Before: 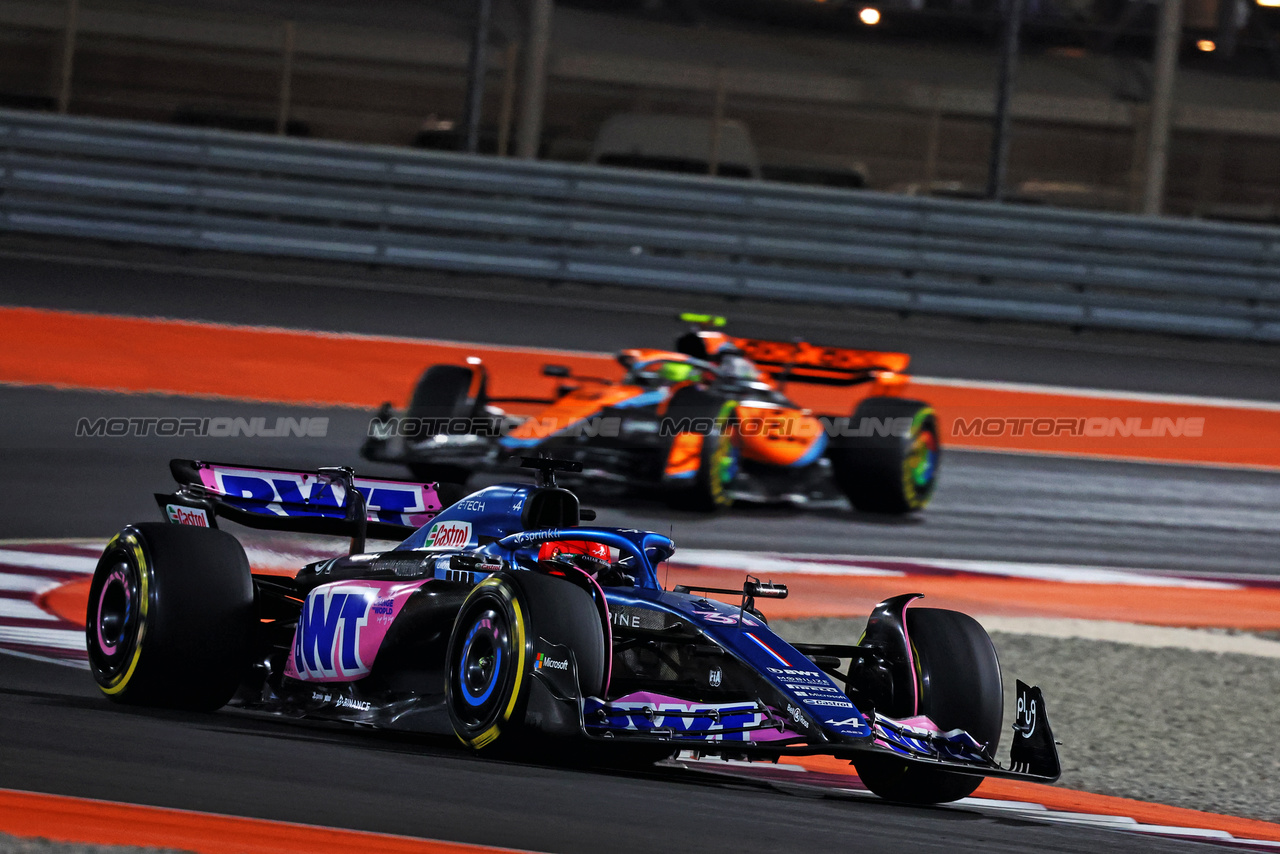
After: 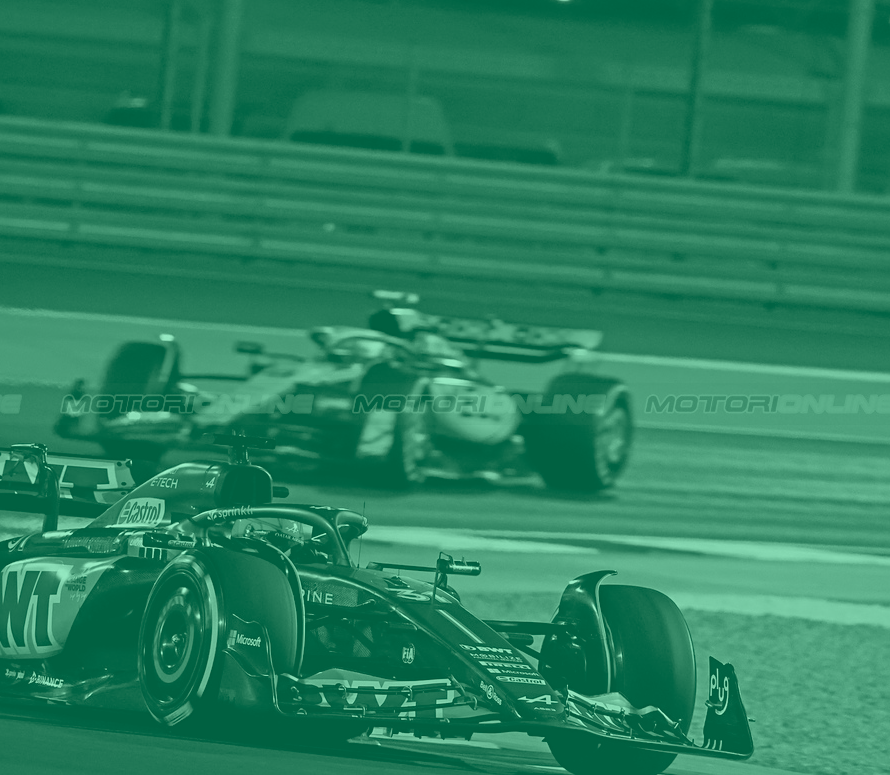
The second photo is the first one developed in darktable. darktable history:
sharpen: amount 0.2
crop and rotate: left 24.034%, top 2.838%, right 6.406%, bottom 6.299%
colorize: hue 147.6°, saturation 65%, lightness 21.64%
